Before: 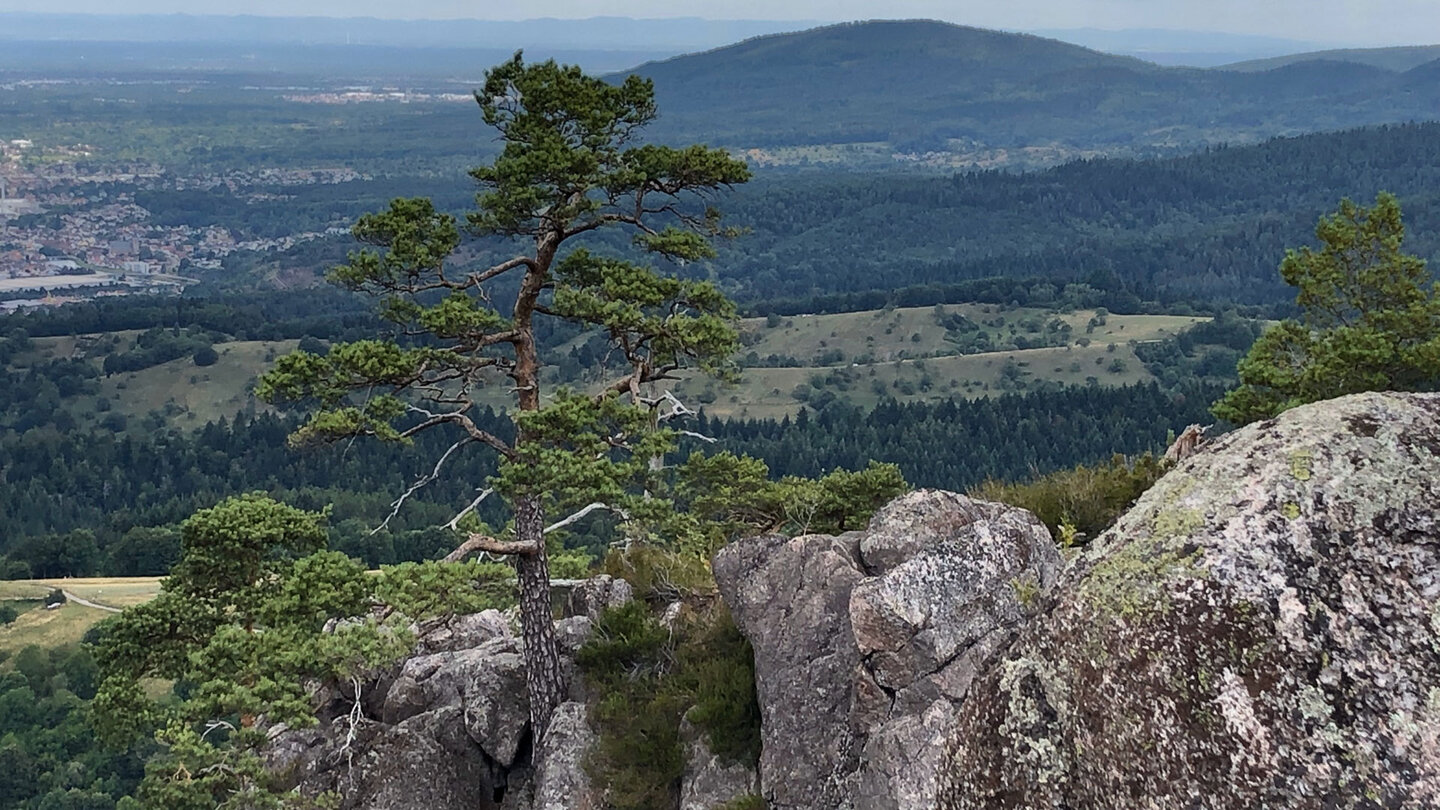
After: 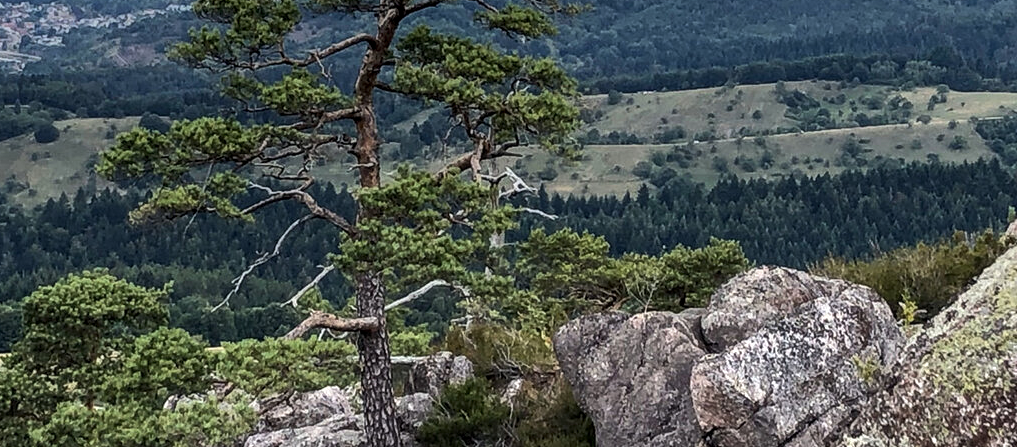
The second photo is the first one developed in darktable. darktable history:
tone equalizer: -8 EV -0.442 EV, -7 EV -0.421 EV, -6 EV -0.294 EV, -5 EV -0.227 EV, -3 EV 0.205 EV, -2 EV 0.317 EV, -1 EV 0.365 EV, +0 EV 0.413 EV, edges refinement/feathering 500, mask exposure compensation -1.57 EV, preserve details no
crop: left 11.053%, top 27.621%, right 18.263%, bottom 17.101%
local contrast: on, module defaults
